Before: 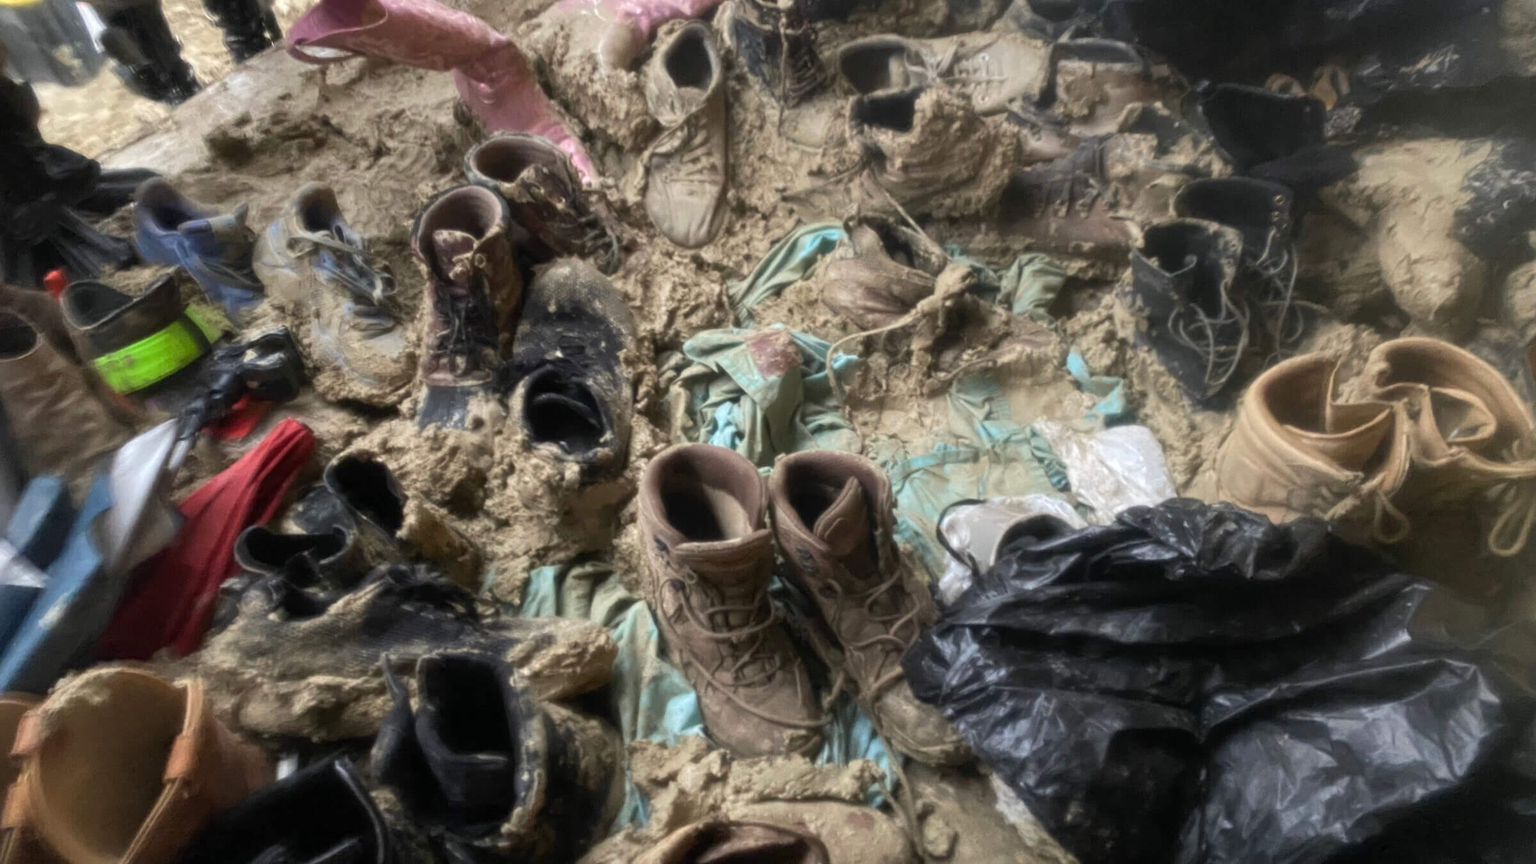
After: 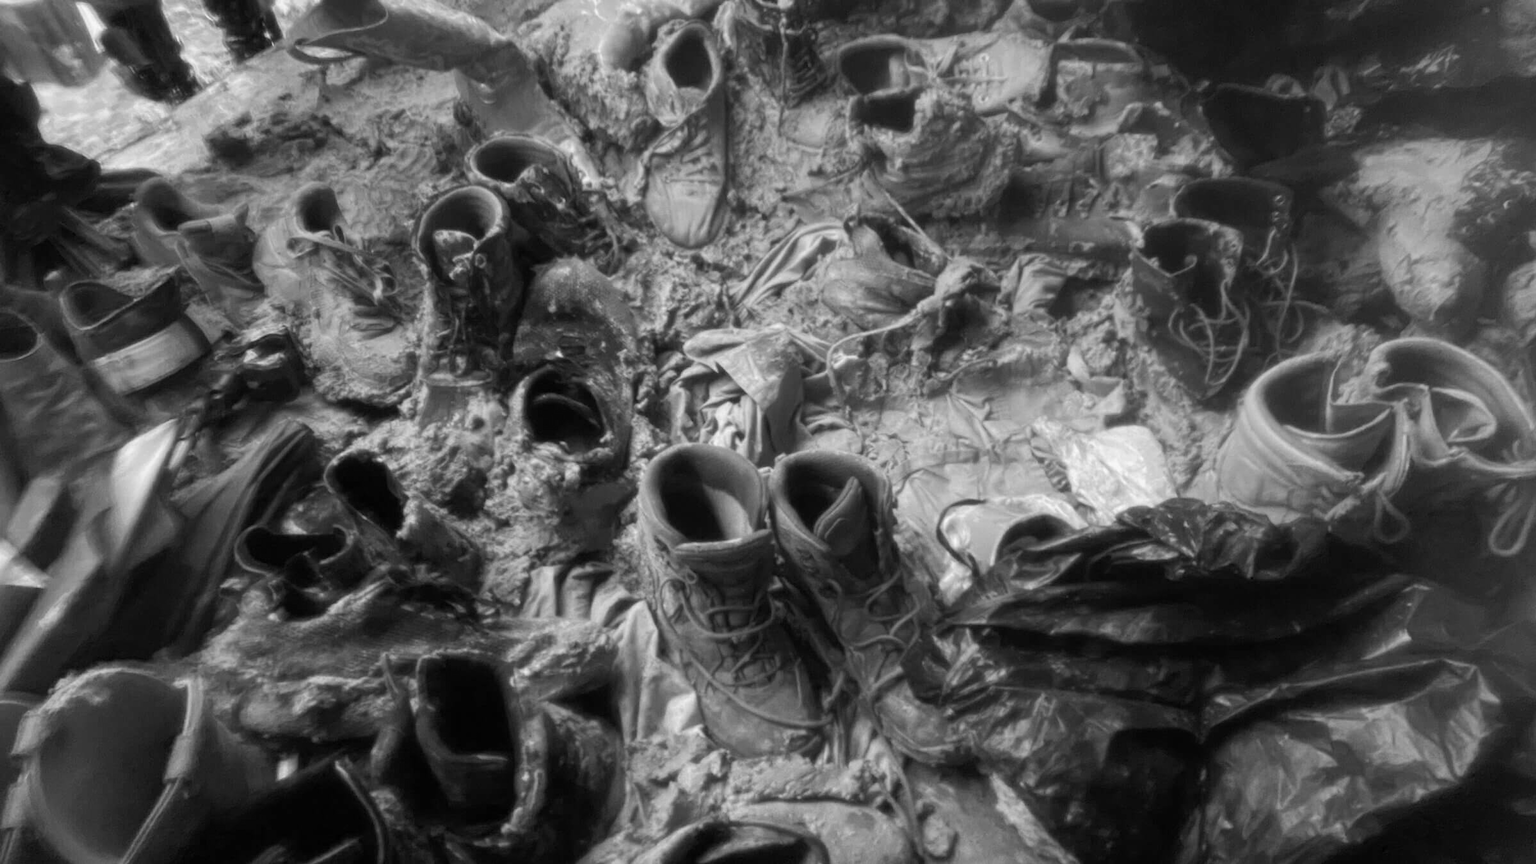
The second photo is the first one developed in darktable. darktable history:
color calibration: output gray [0.267, 0.423, 0.261, 0], illuminant as shot in camera, x 0.358, y 0.373, temperature 4628.91 K
